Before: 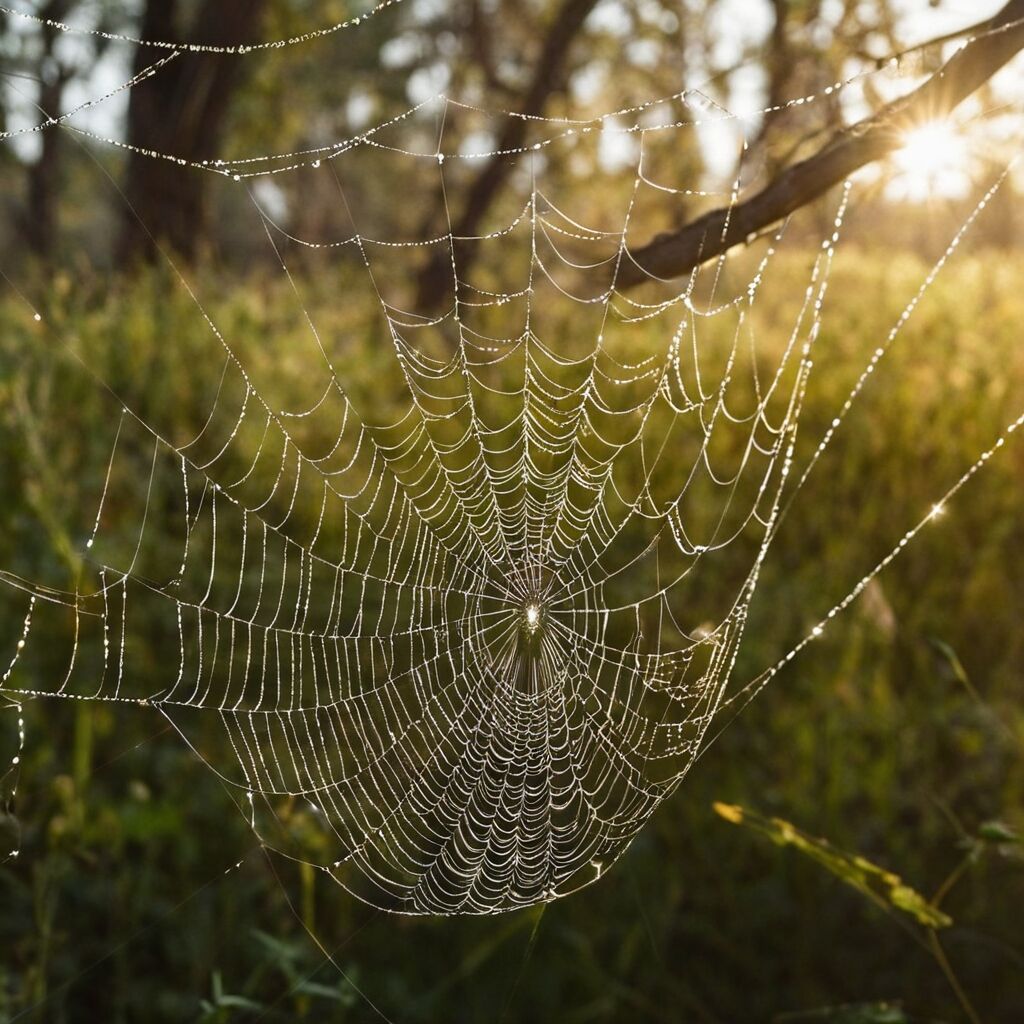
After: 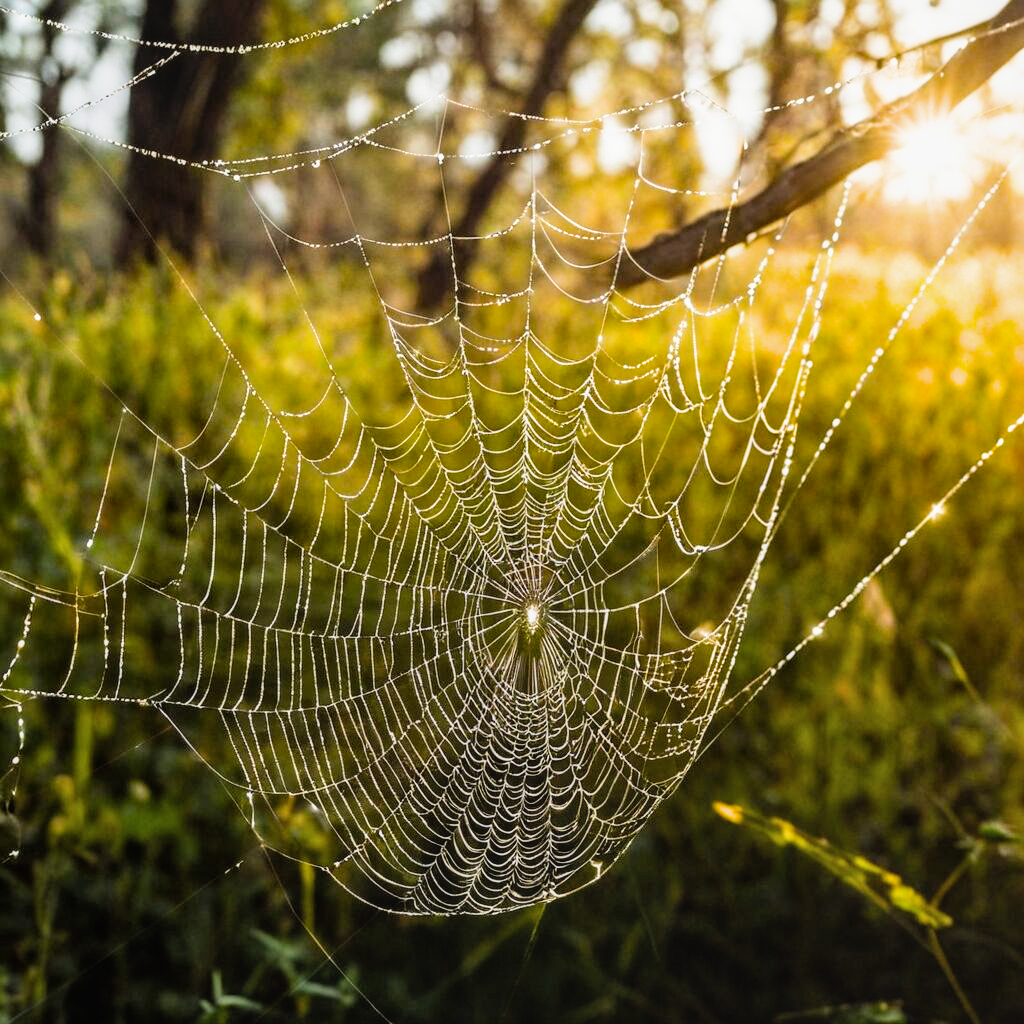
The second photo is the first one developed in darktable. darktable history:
local contrast: detail 110%
color balance rgb: perceptual saturation grading › global saturation 20%, global vibrance 20%
exposure: black level correction 0, exposure 0.9 EV, compensate highlight preservation false
filmic rgb: black relative exposure -5 EV, white relative exposure 3.5 EV, hardness 3.19, contrast 1.2, highlights saturation mix -50%
